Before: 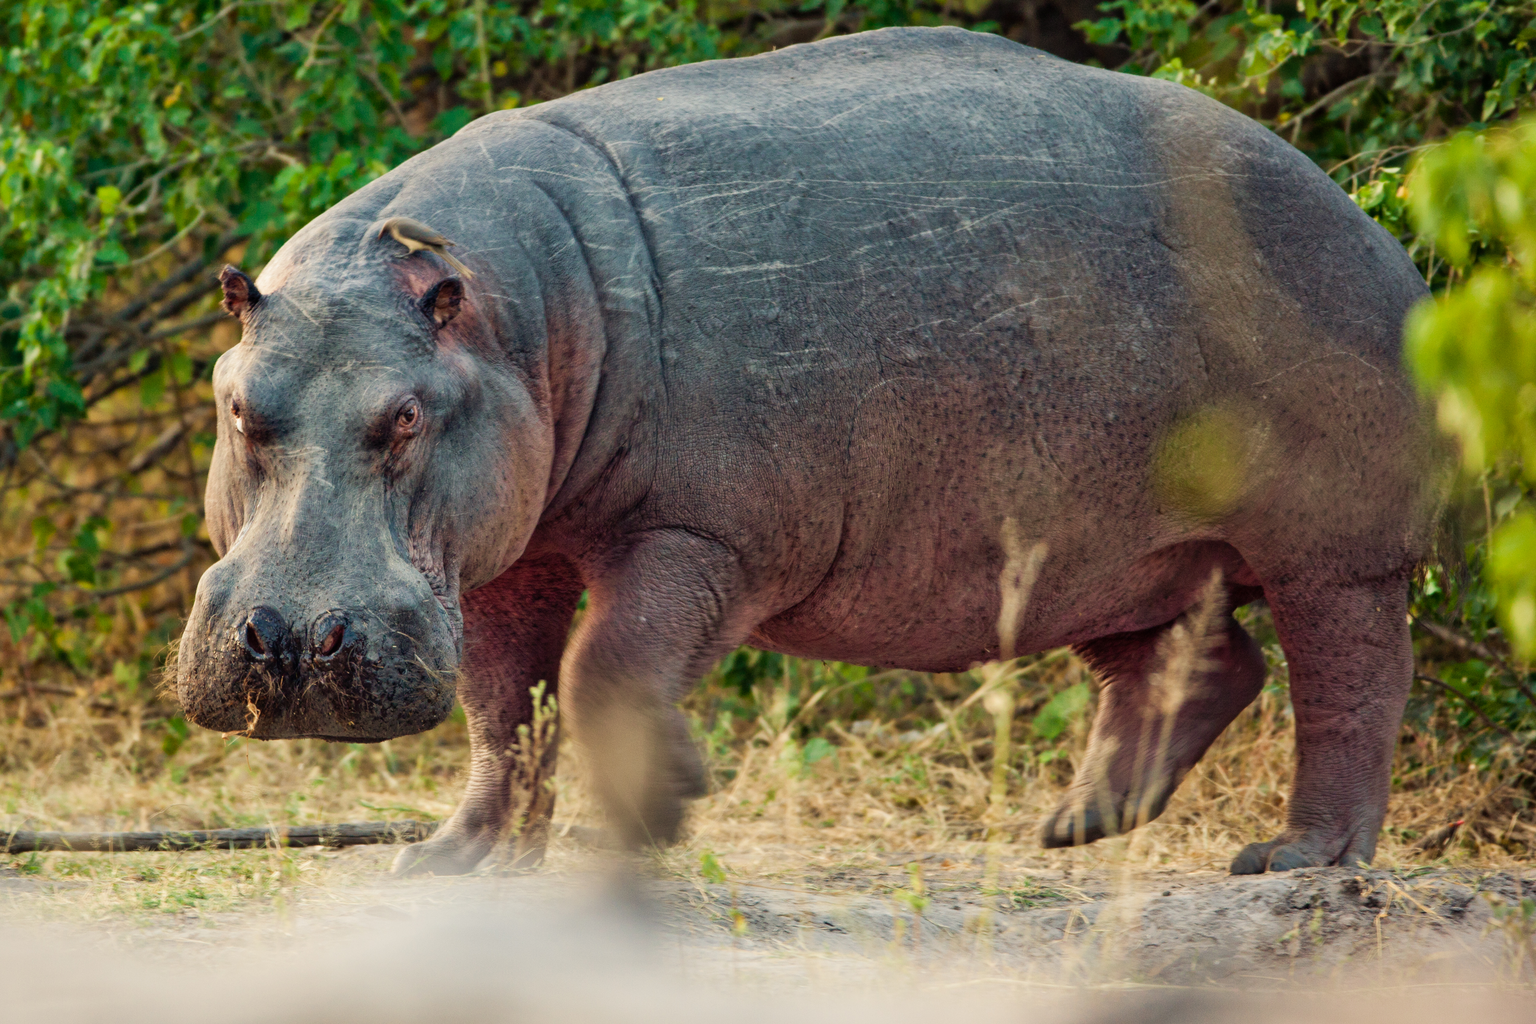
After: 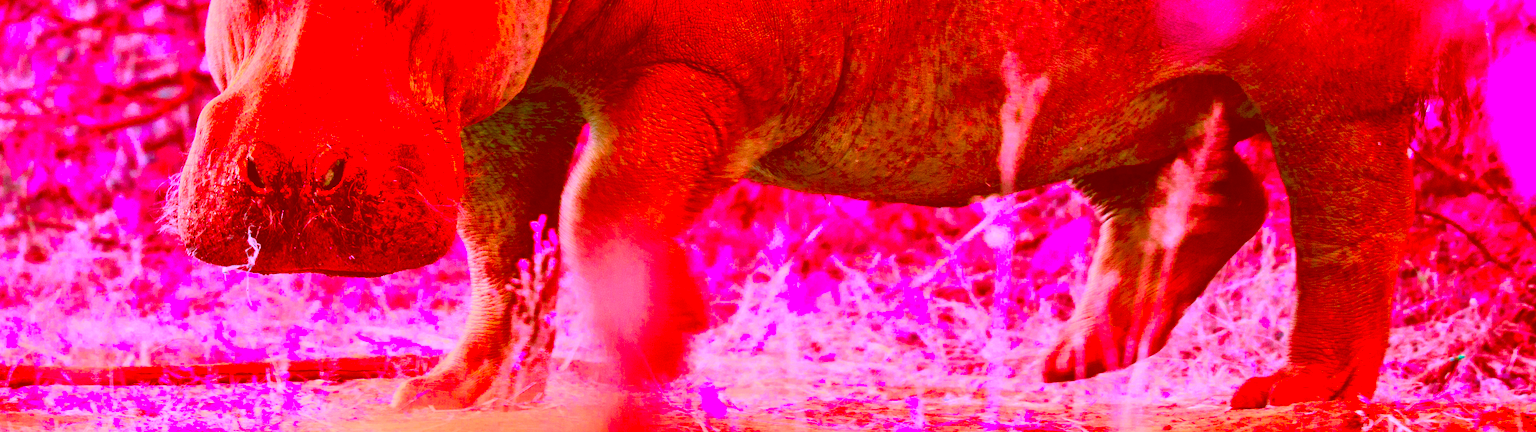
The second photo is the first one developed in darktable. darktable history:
color correction: highlights a* -39.68, highlights b* -40, shadows a* -40, shadows b* -40, saturation -3
crop: top 45.551%, bottom 12.262%
exposure: black level correction 0, exposure 1 EV, compensate exposure bias true, compensate highlight preservation false
